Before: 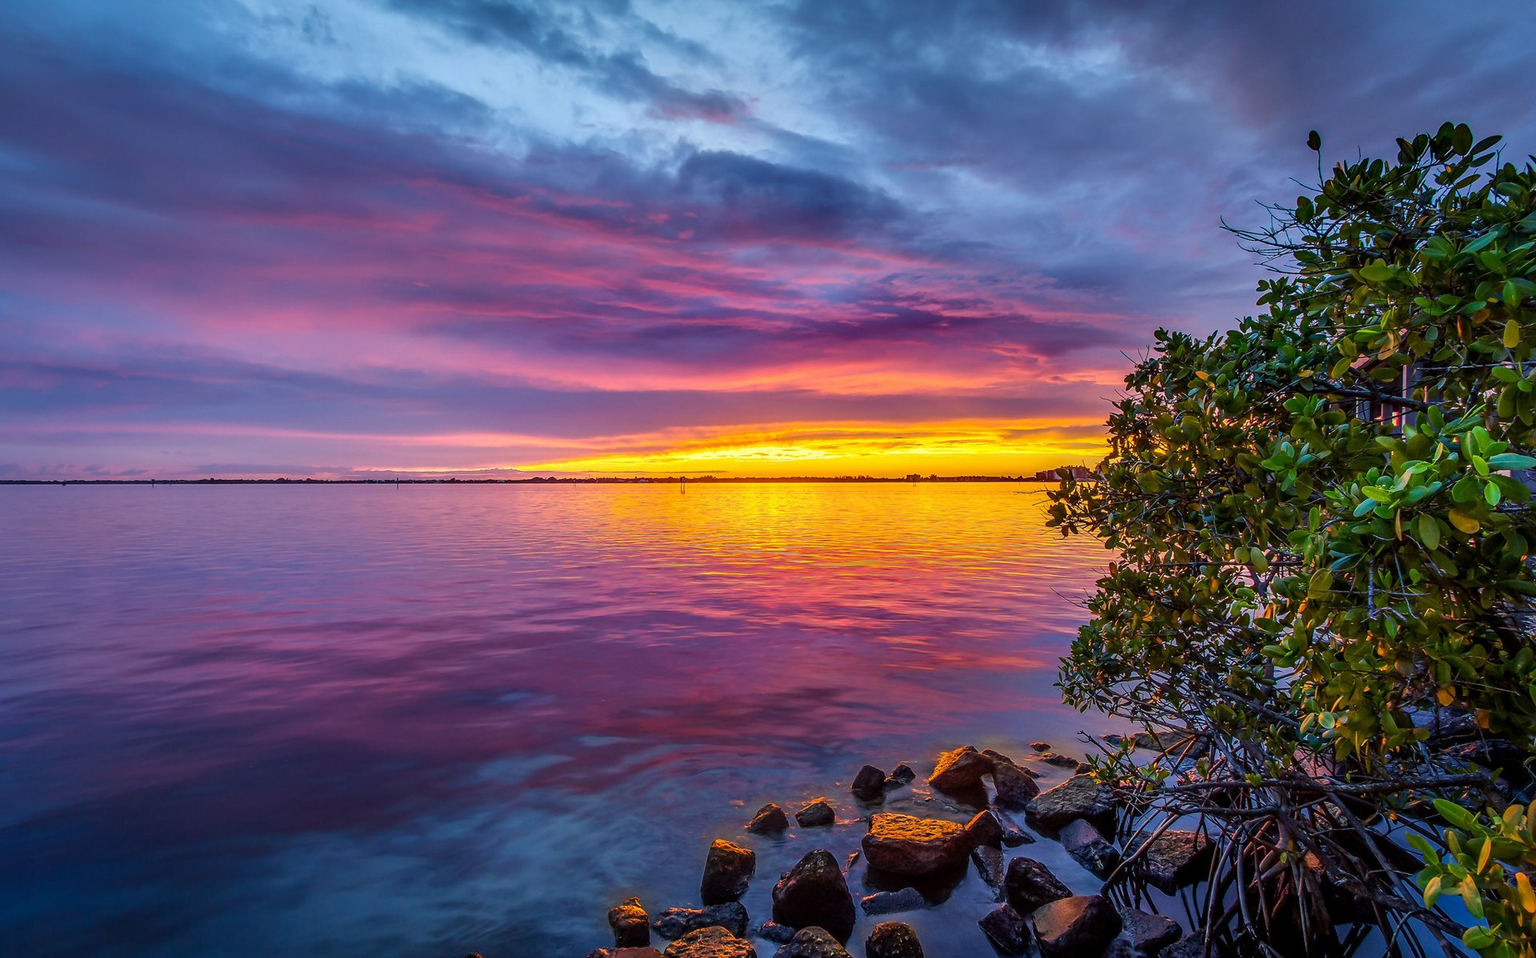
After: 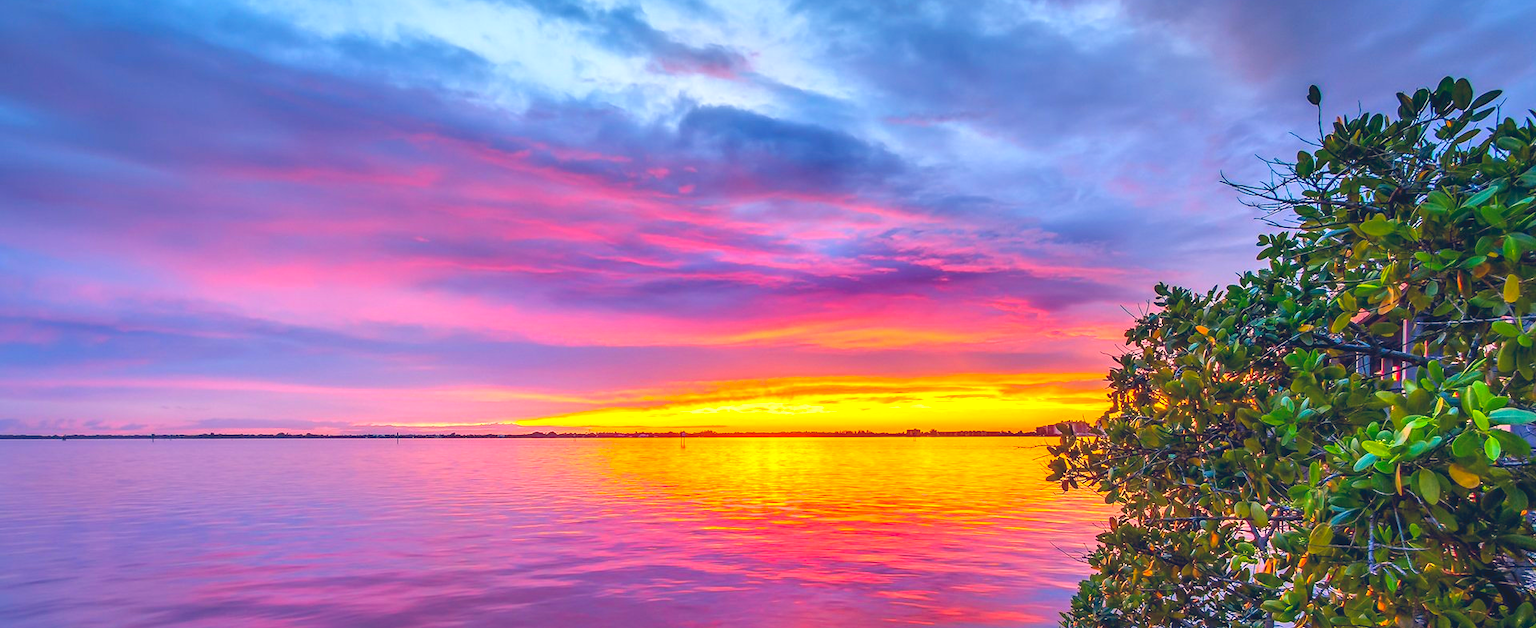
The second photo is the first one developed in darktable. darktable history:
color balance rgb: shadows lift › hue 87.51°, highlights gain › chroma 3.21%, highlights gain › hue 55.1°, global offset › chroma 0.15%, global offset › hue 253.66°, linear chroma grading › global chroma 0.5%
contrast brightness saturation: contrast -0.19, saturation 0.19
crop and rotate: top 4.848%, bottom 29.503%
exposure: black level correction 0, exposure 1 EV, compensate exposure bias true, compensate highlight preservation false
